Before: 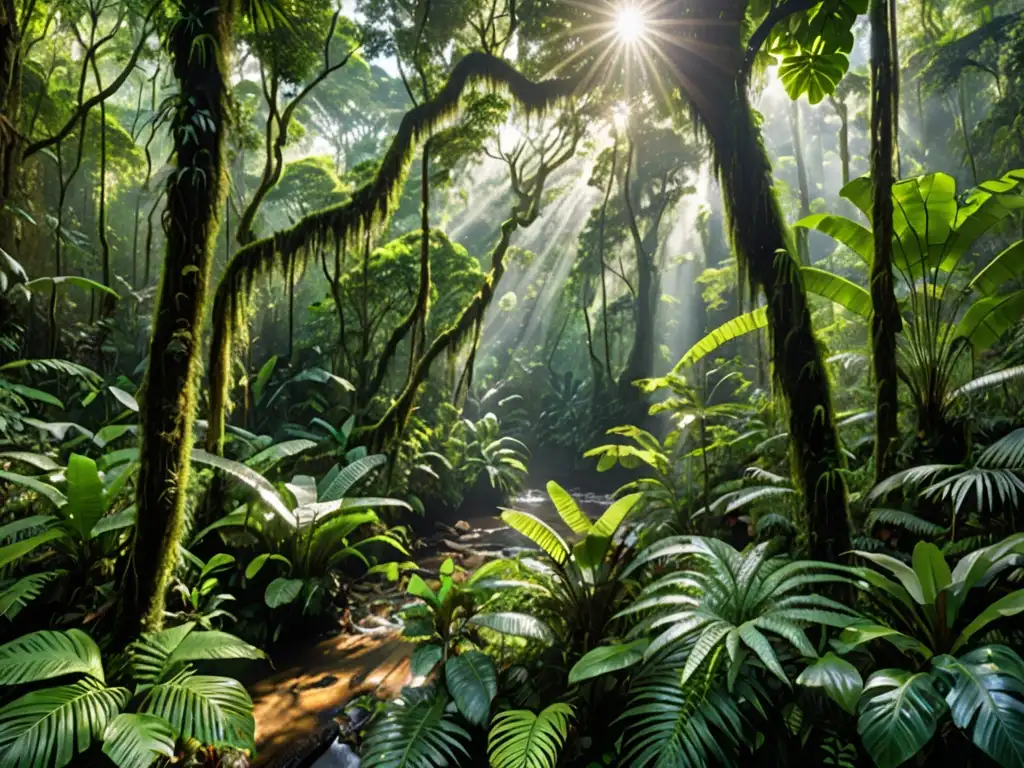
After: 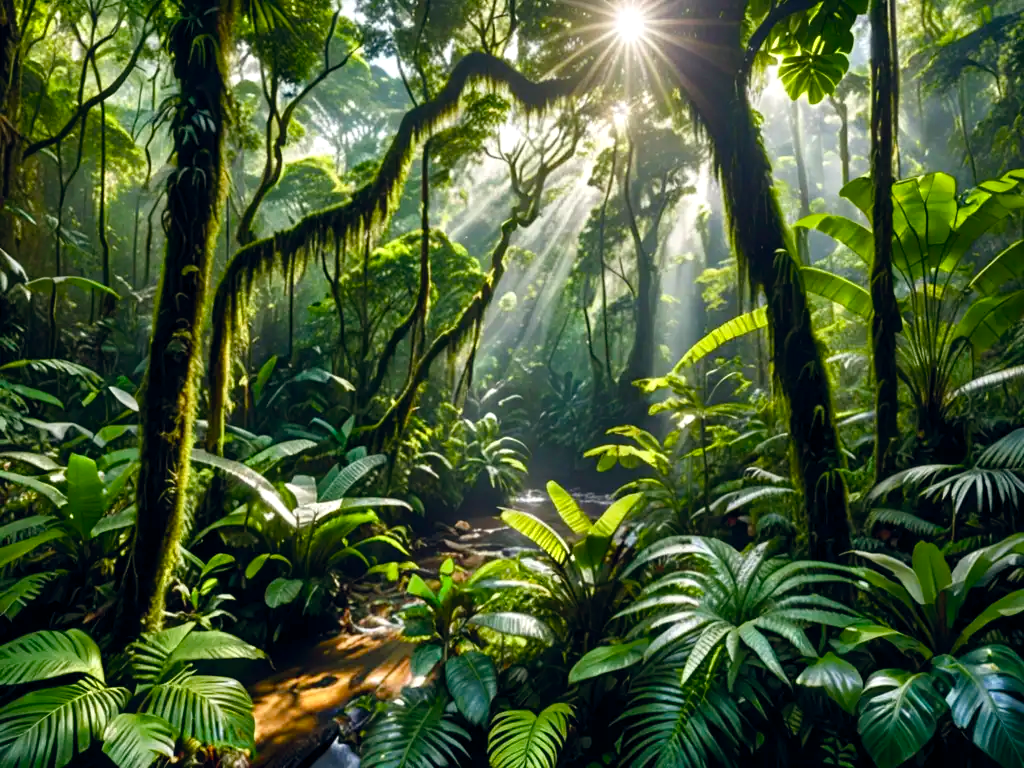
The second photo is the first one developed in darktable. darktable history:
color balance rgb: global offset › chroma 0.058%, global offset › hue 253.1°, perceptual saturation grading › global saturation 20%, perceptual saturation grading › highlights -25.372%, perceptual saturation grading › shadows 25.372%, global vibrance 26.22%, contrast 6.779%
exposure: black level correction 0, compensate highlight preservation false
